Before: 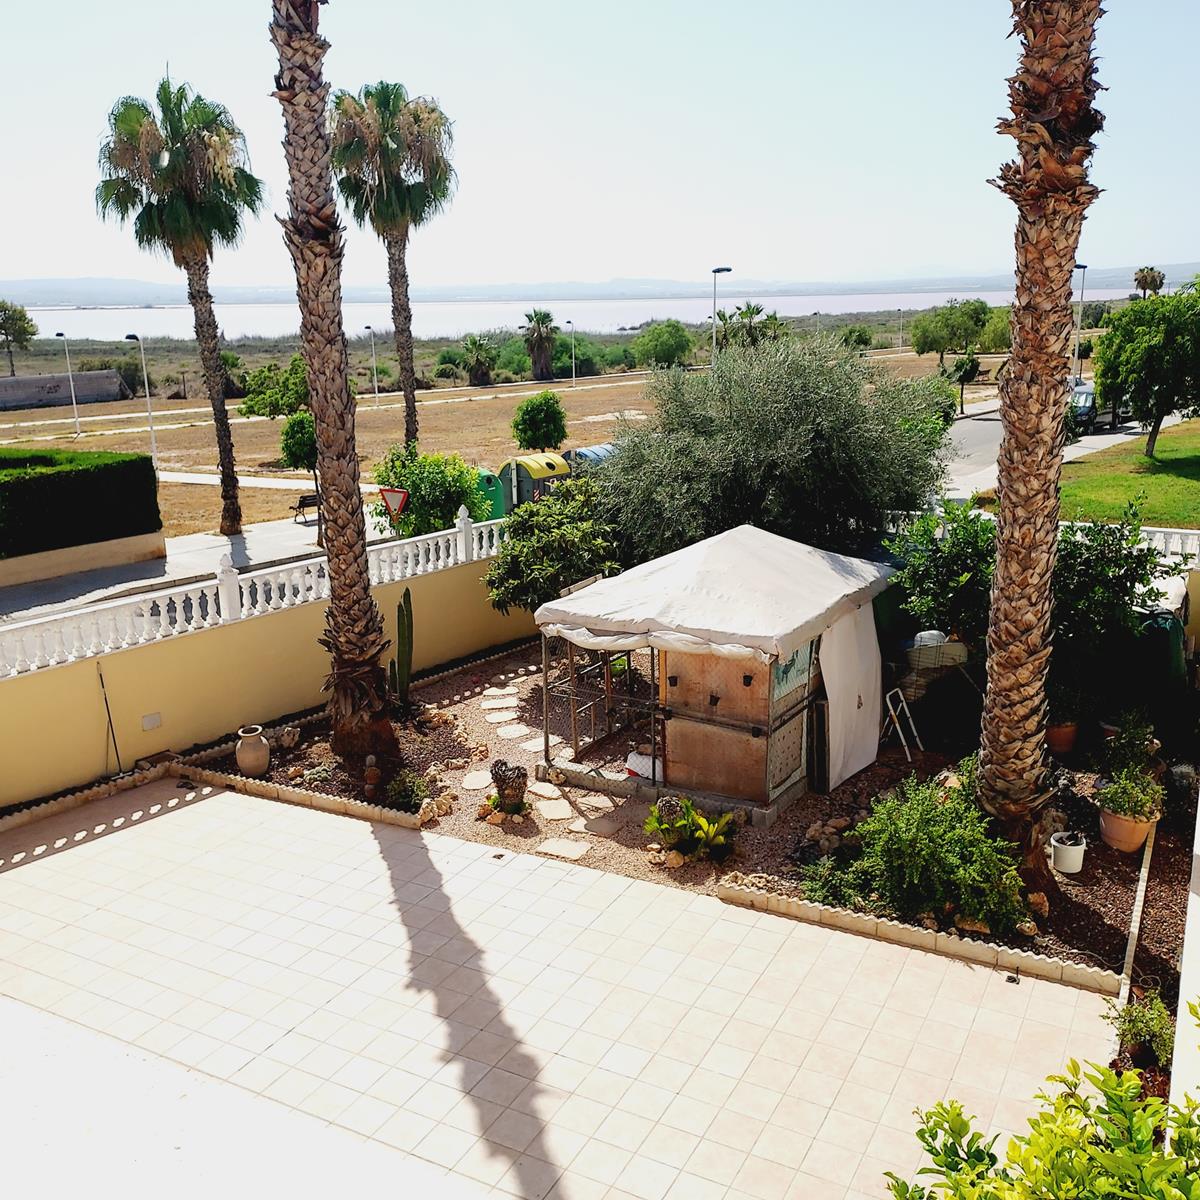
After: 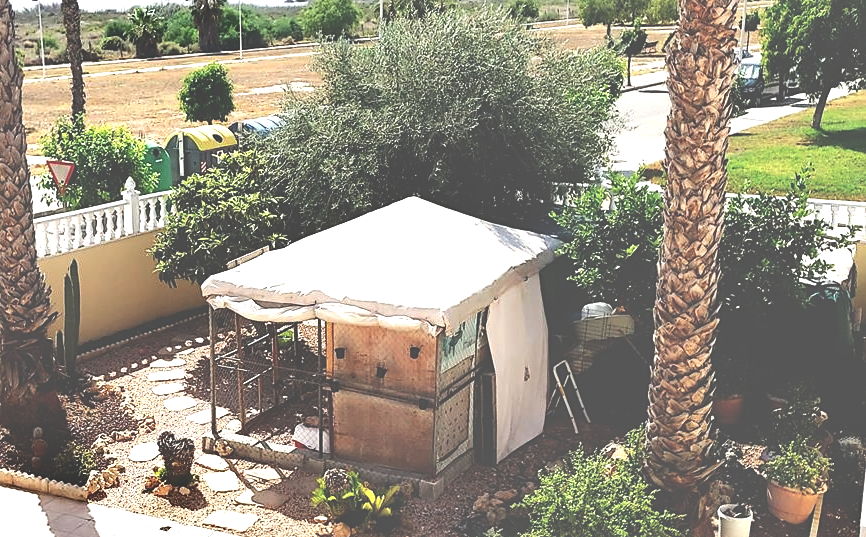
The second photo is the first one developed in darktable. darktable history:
sharpen: amount 0.211
crop and rotate: left 27.829%, top 27.366%, bottom 27.81%
exposure: black level correction -0.07, exposure 0.503 EV, compensate highlight preservation false
shadows and highlights: soften with gaussian
tone equalizer: -8 EV -0.394 EV, -7 EV -0.392 EV, -6 EV -0.306 EV, -5 EV -0.193 EV, -3 EV 0.199 EV, -2 EV 0.356 EV, -1 EV 0.401 EV, +0 EV 0.427 EV, edges refinement/feathering 500, mask exposure compensation -1.57 EV, preserve details no
